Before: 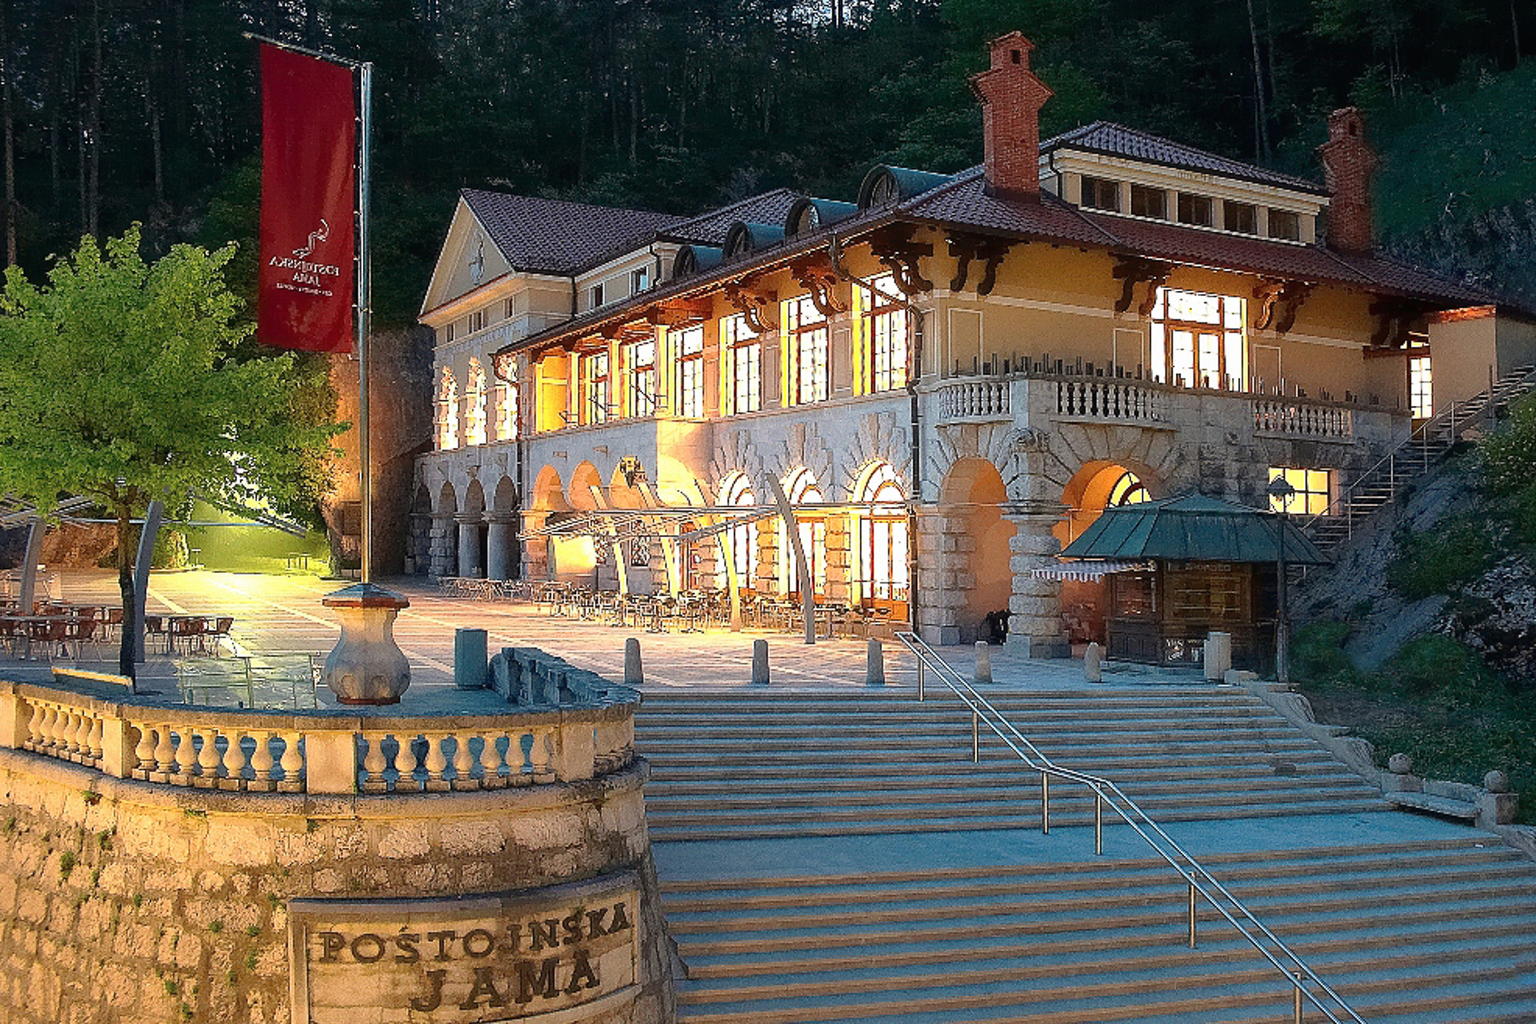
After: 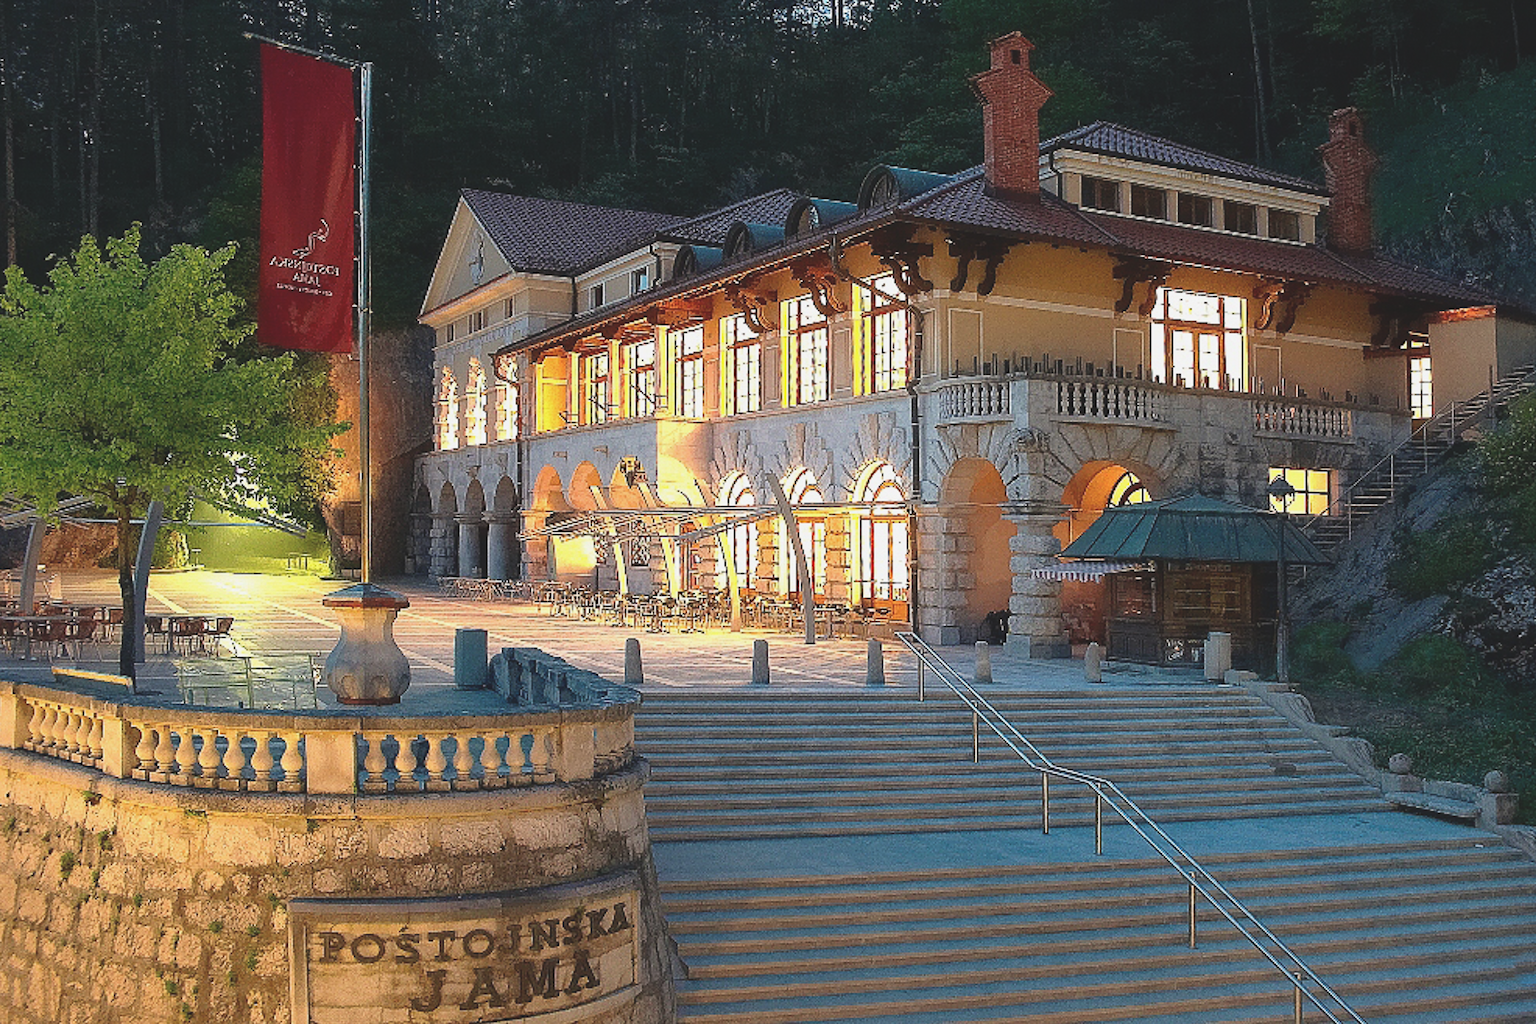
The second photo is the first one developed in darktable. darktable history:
exposure: black level correction -0.015, exposure -0.136 EV, compensate highlight preservation false
